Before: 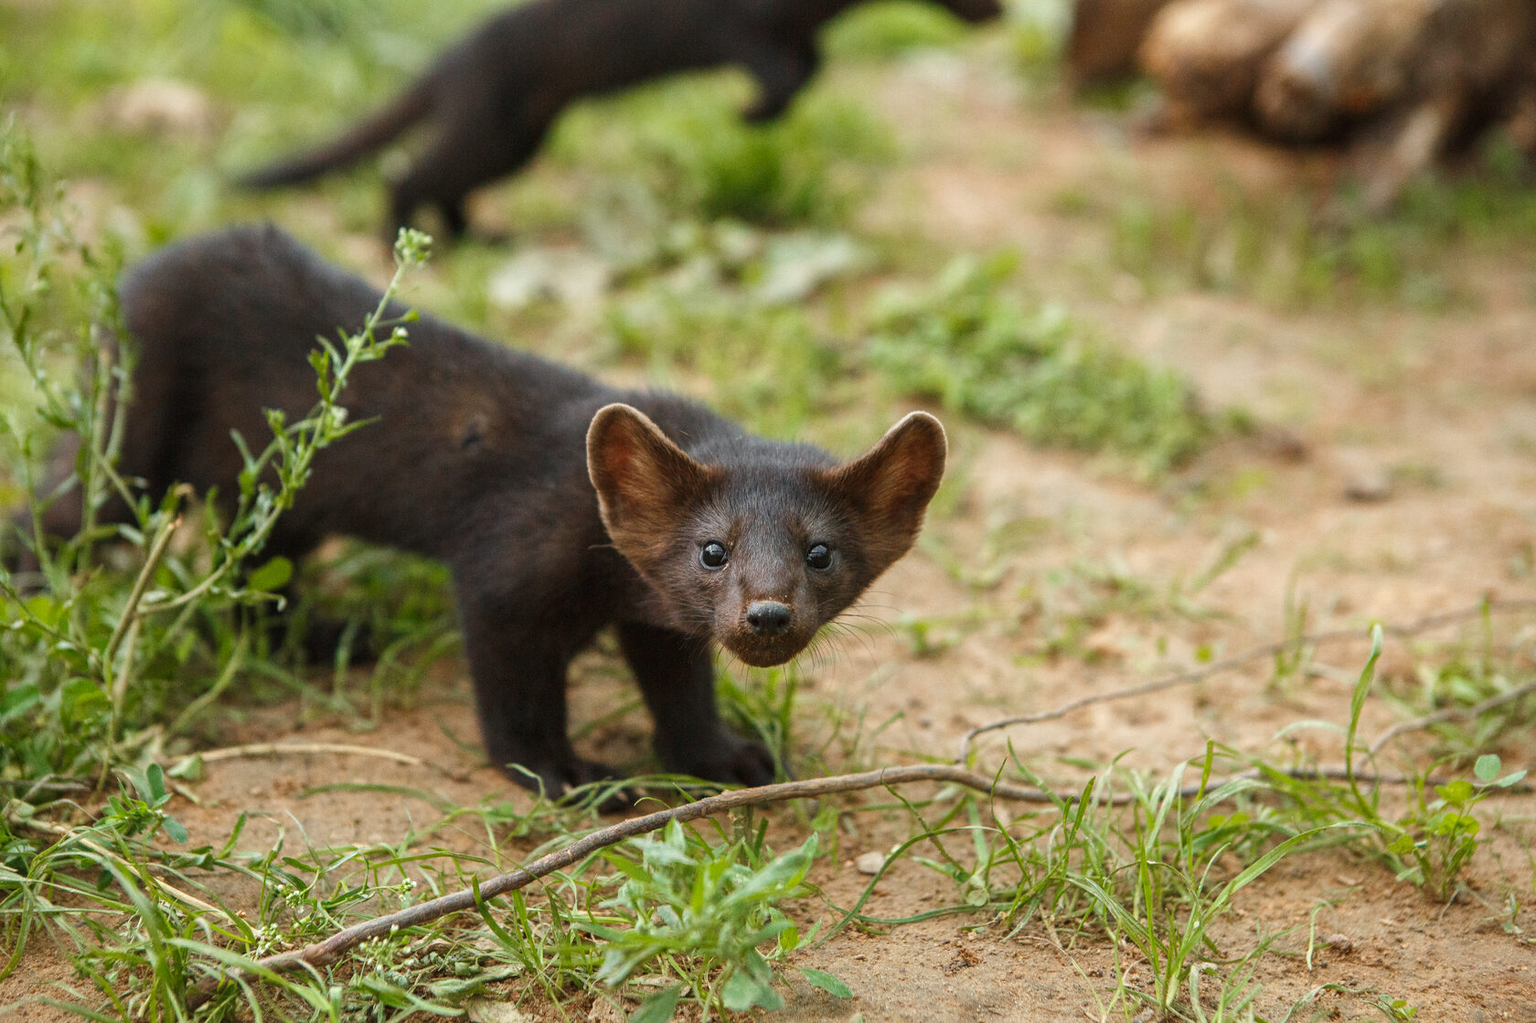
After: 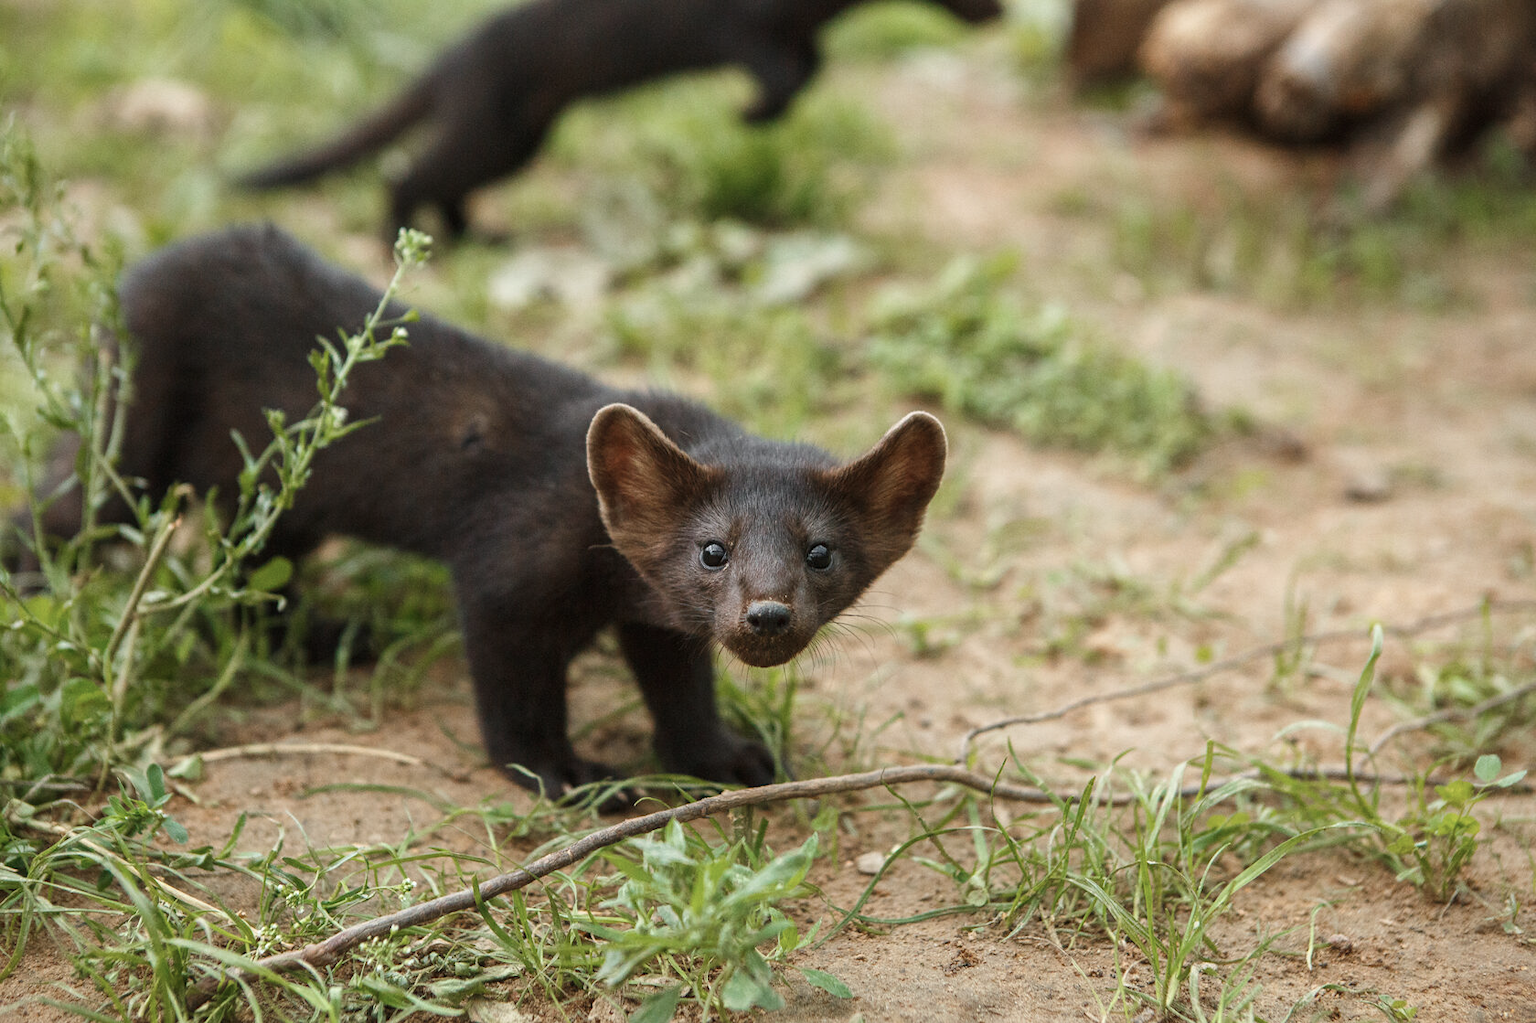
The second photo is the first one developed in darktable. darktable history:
contrast brightness saturation: contrast 0.06, brightness -0.007, saturation -0.219
